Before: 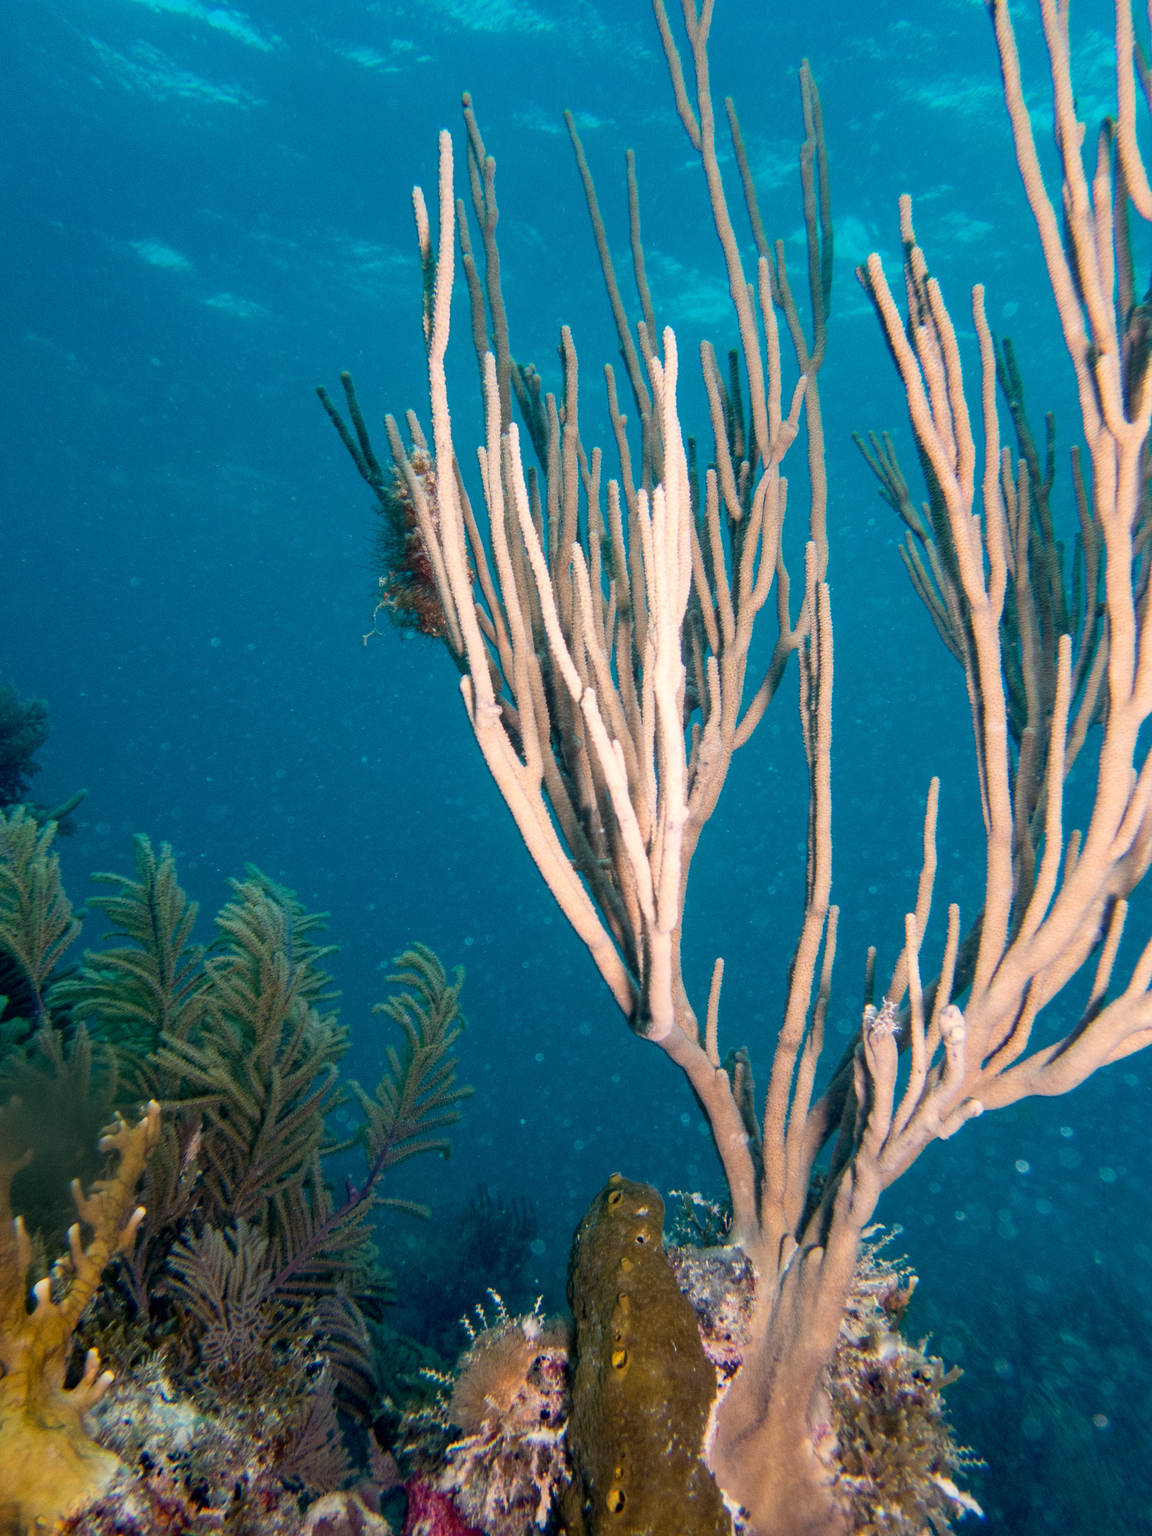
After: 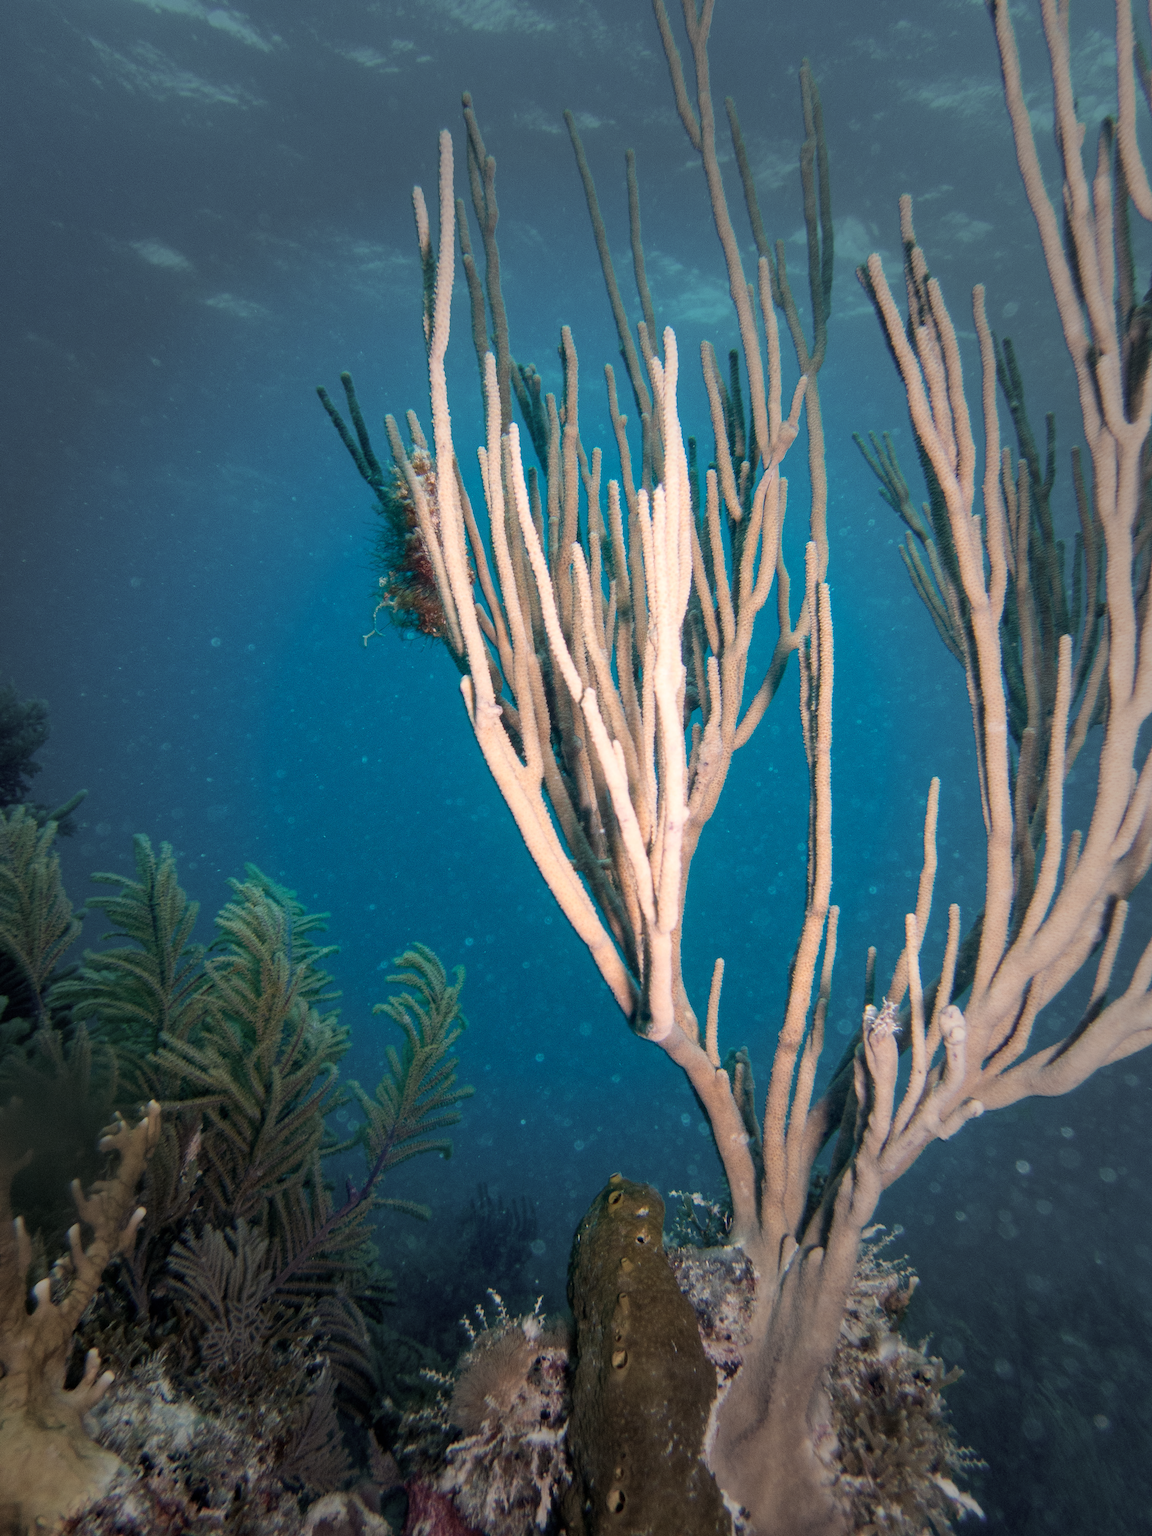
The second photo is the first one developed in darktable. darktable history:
vignetting: fall-off start 39.81%, fall-off radius 40.75%
